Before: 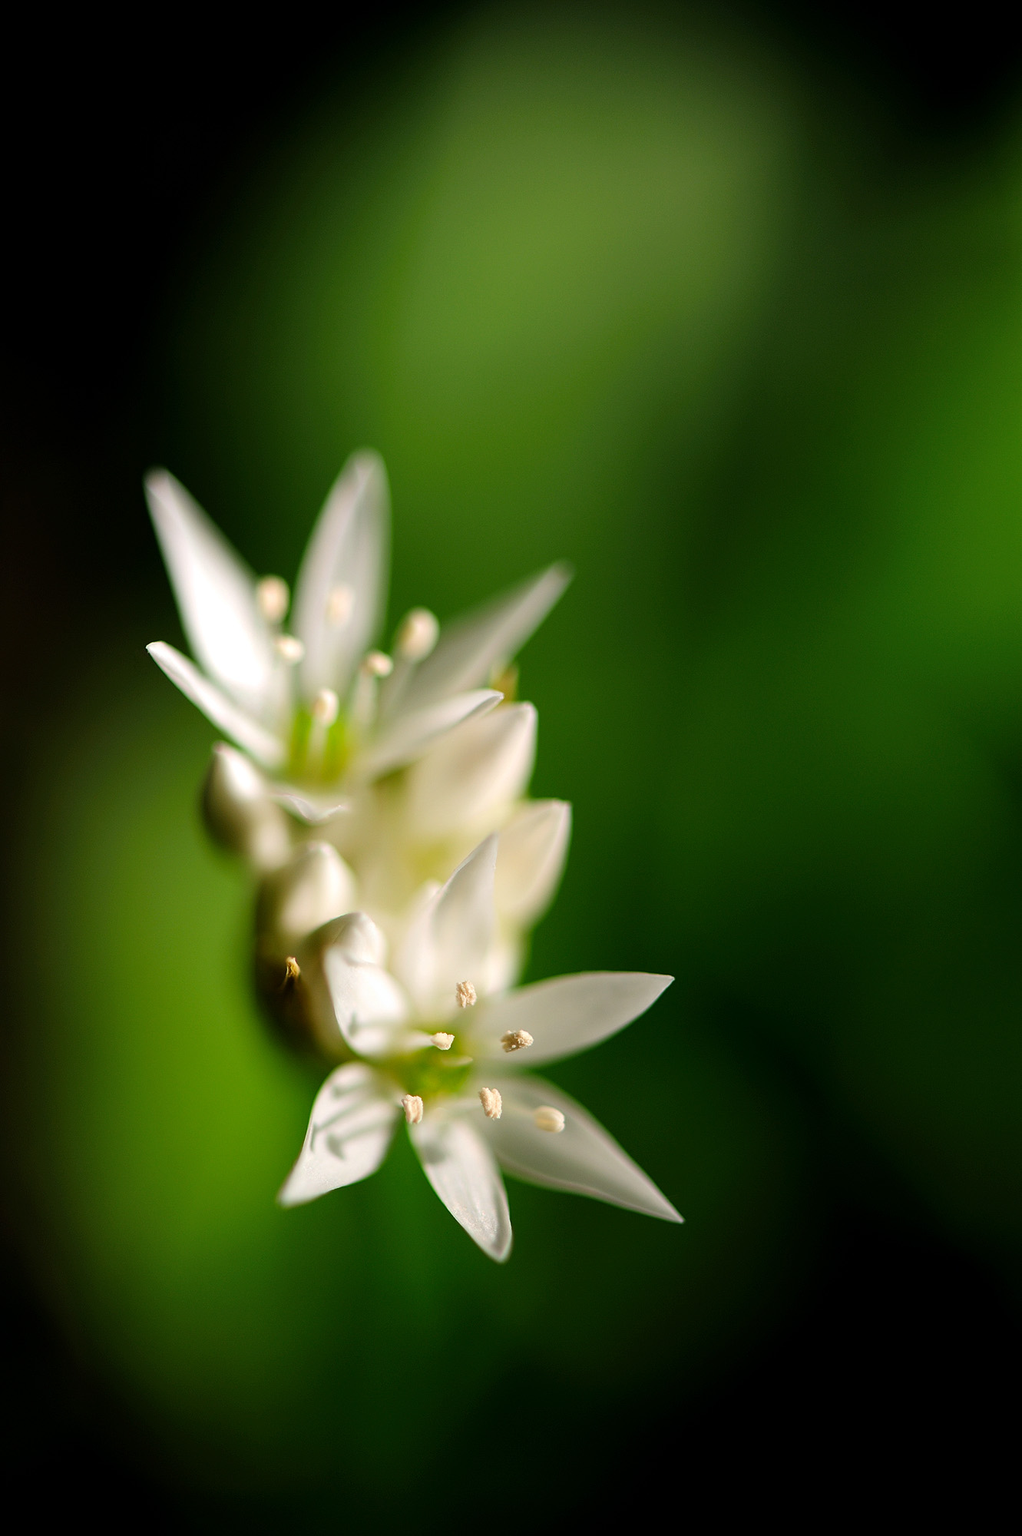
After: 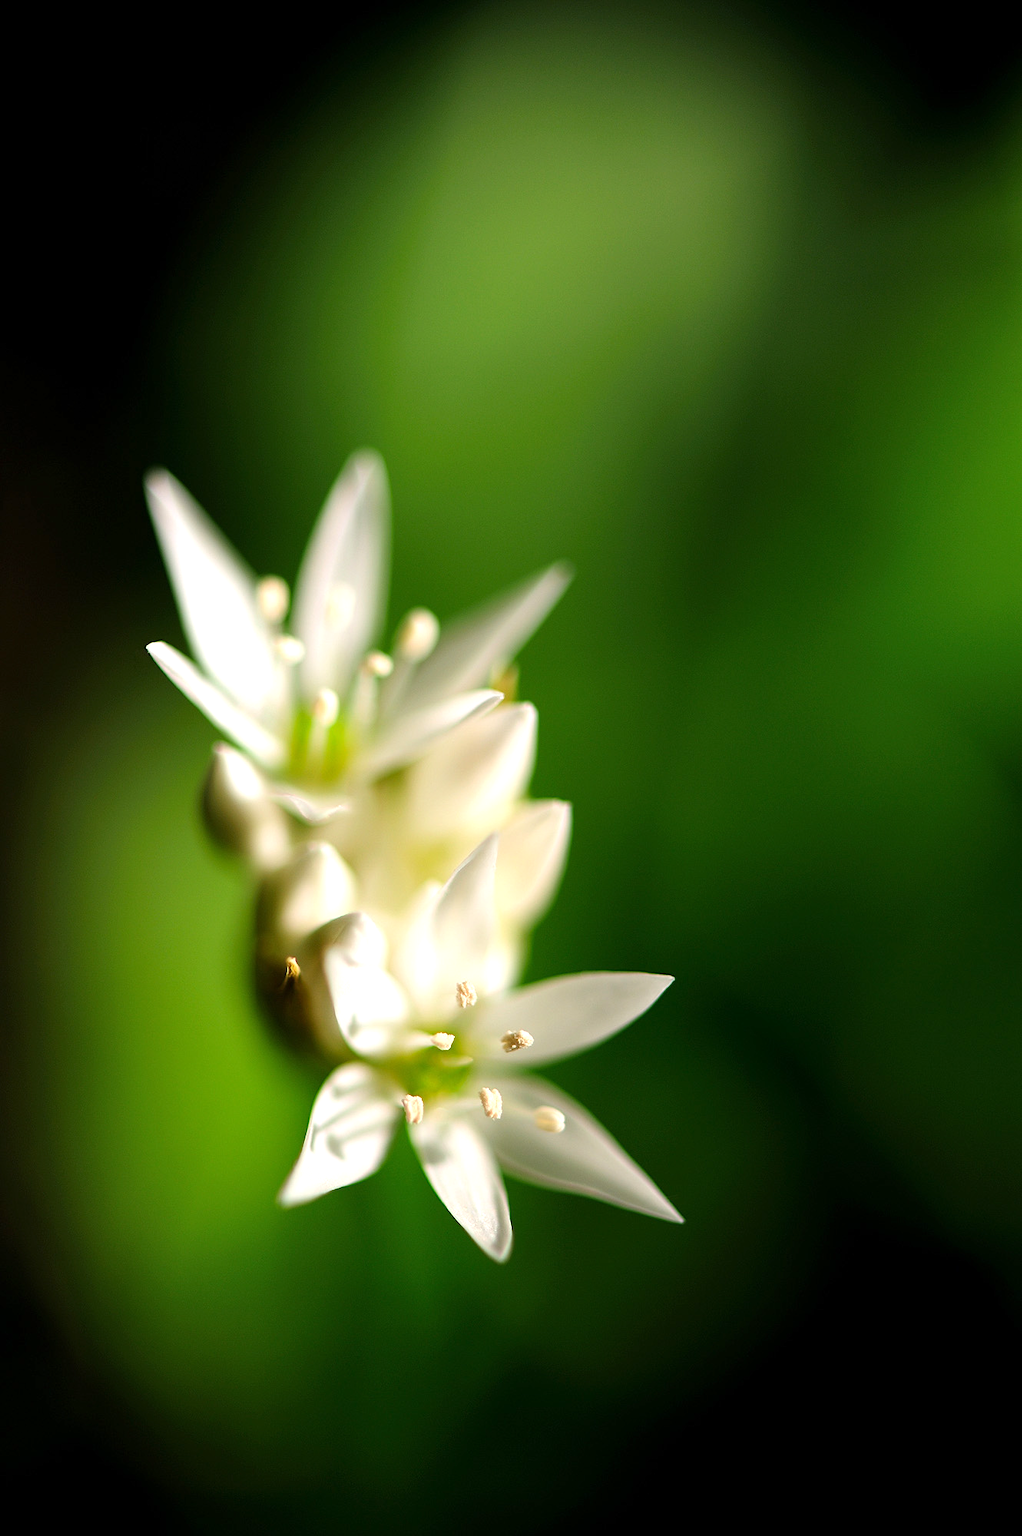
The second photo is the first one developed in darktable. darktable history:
exposure: exposure 0.495 EV, compensate highlight preservation false
